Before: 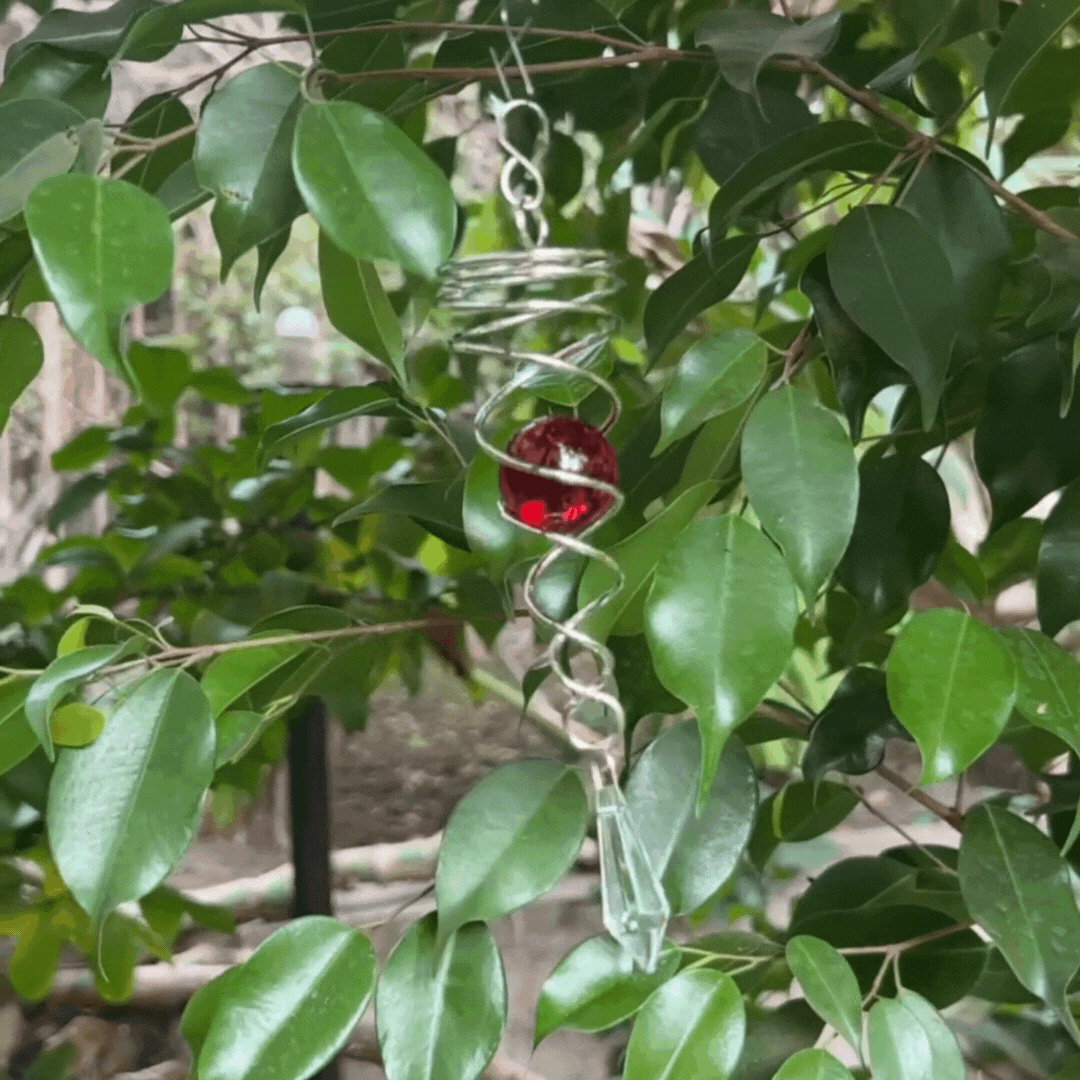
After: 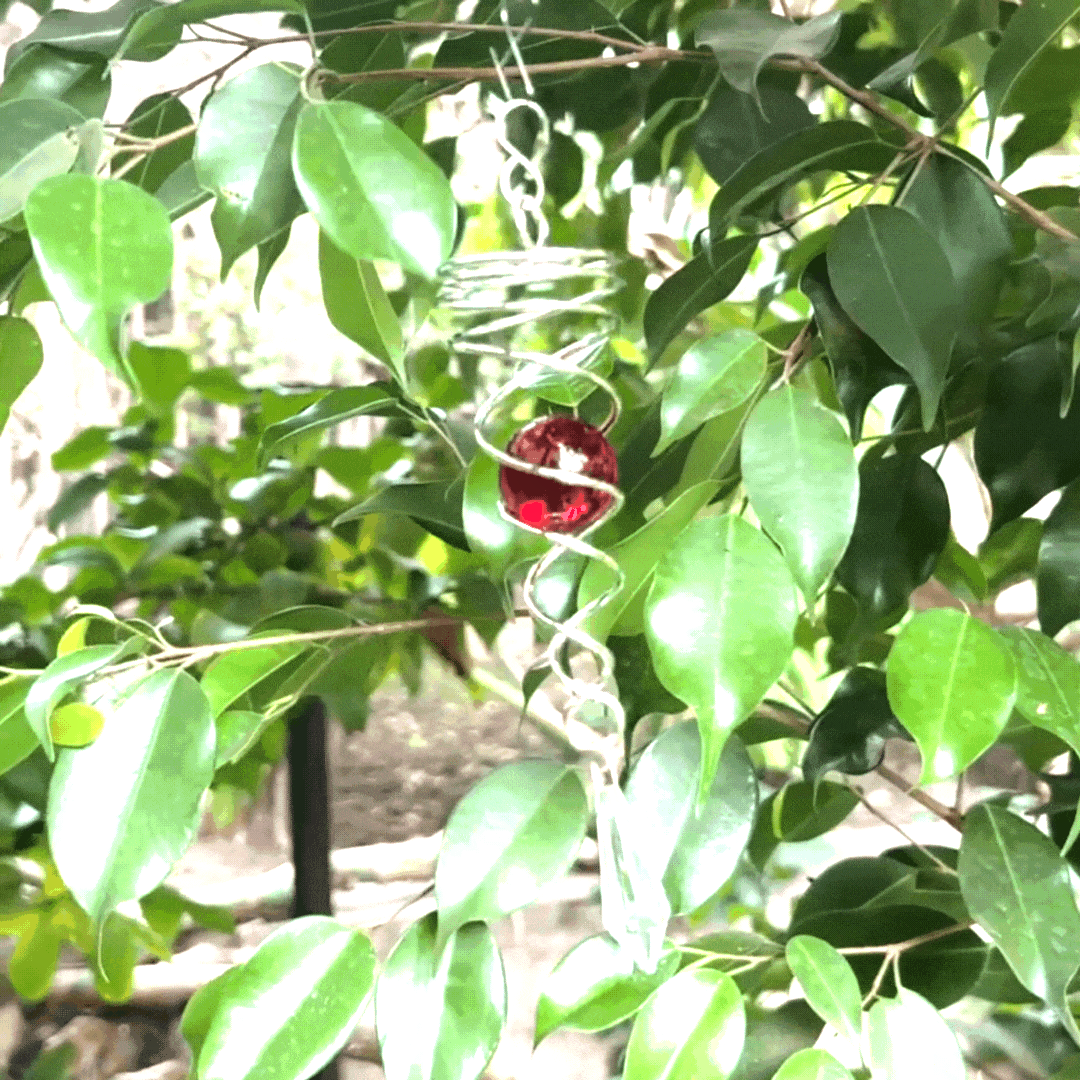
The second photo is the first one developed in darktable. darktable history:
exposure: exposure 0.716 EV, compensate highlight preservation false
tone equalizer: -8 EV -1.1 EV, -7 EV -0.983 EV, -6 EV -0.899 EV, -5 EV -0.545 EV, -3 EV 0.557 EV, -2 EV 0.888 EV, -1 EV 0.986 EV, +0 EV 1.07 EV, mask exposure compensation -0.515 EV
